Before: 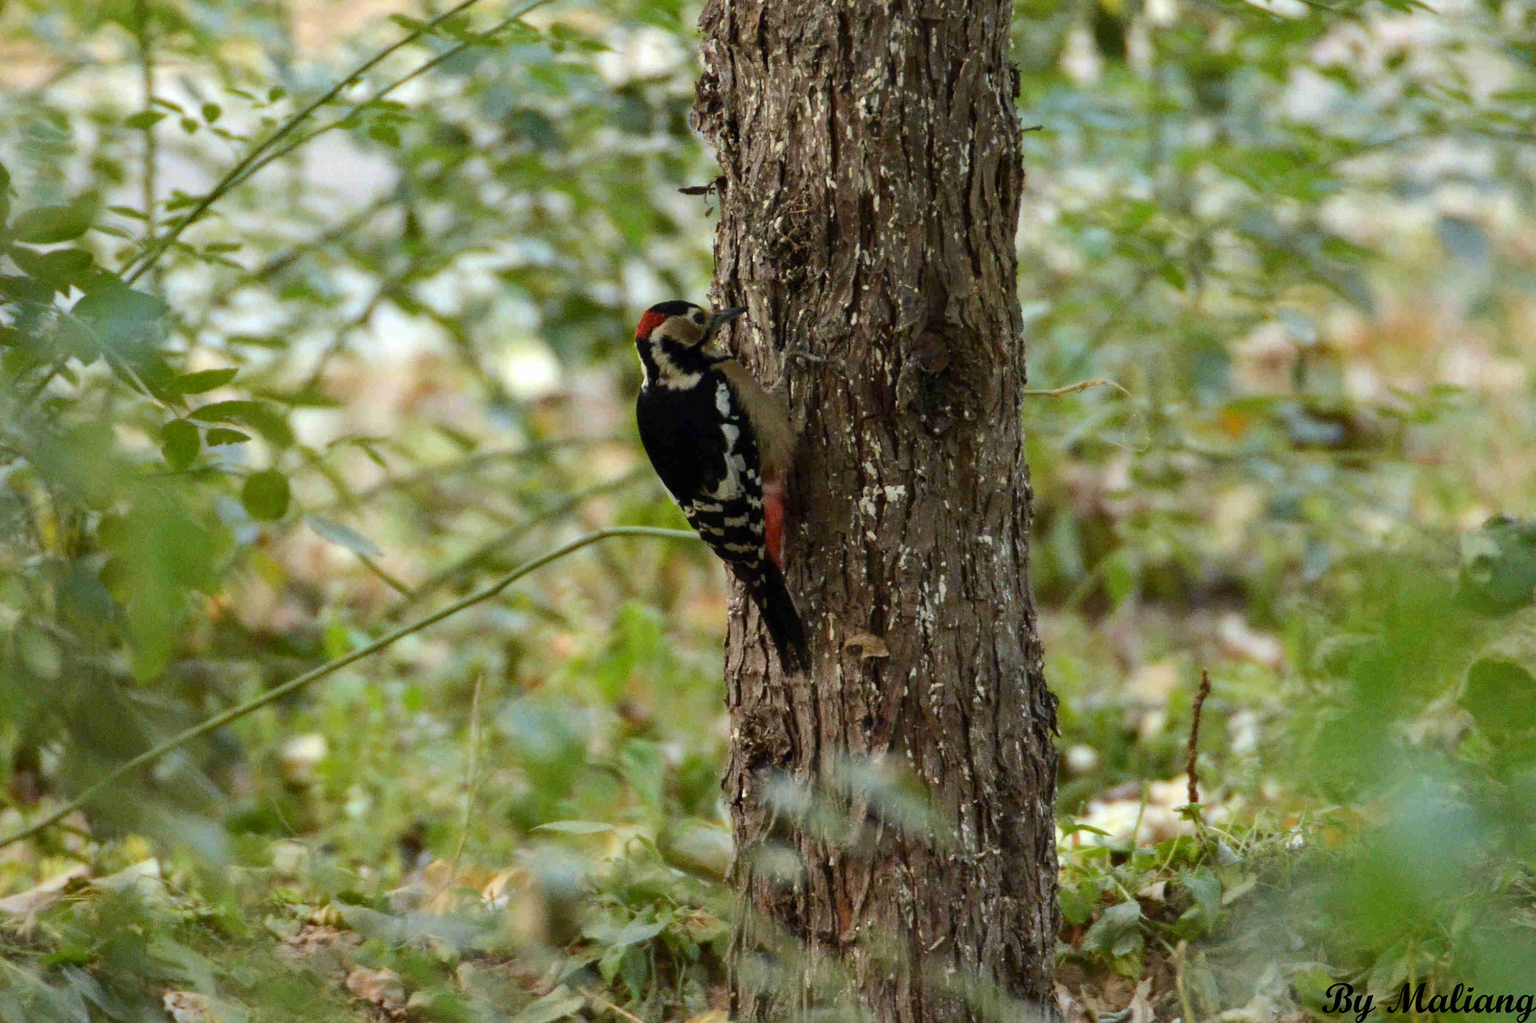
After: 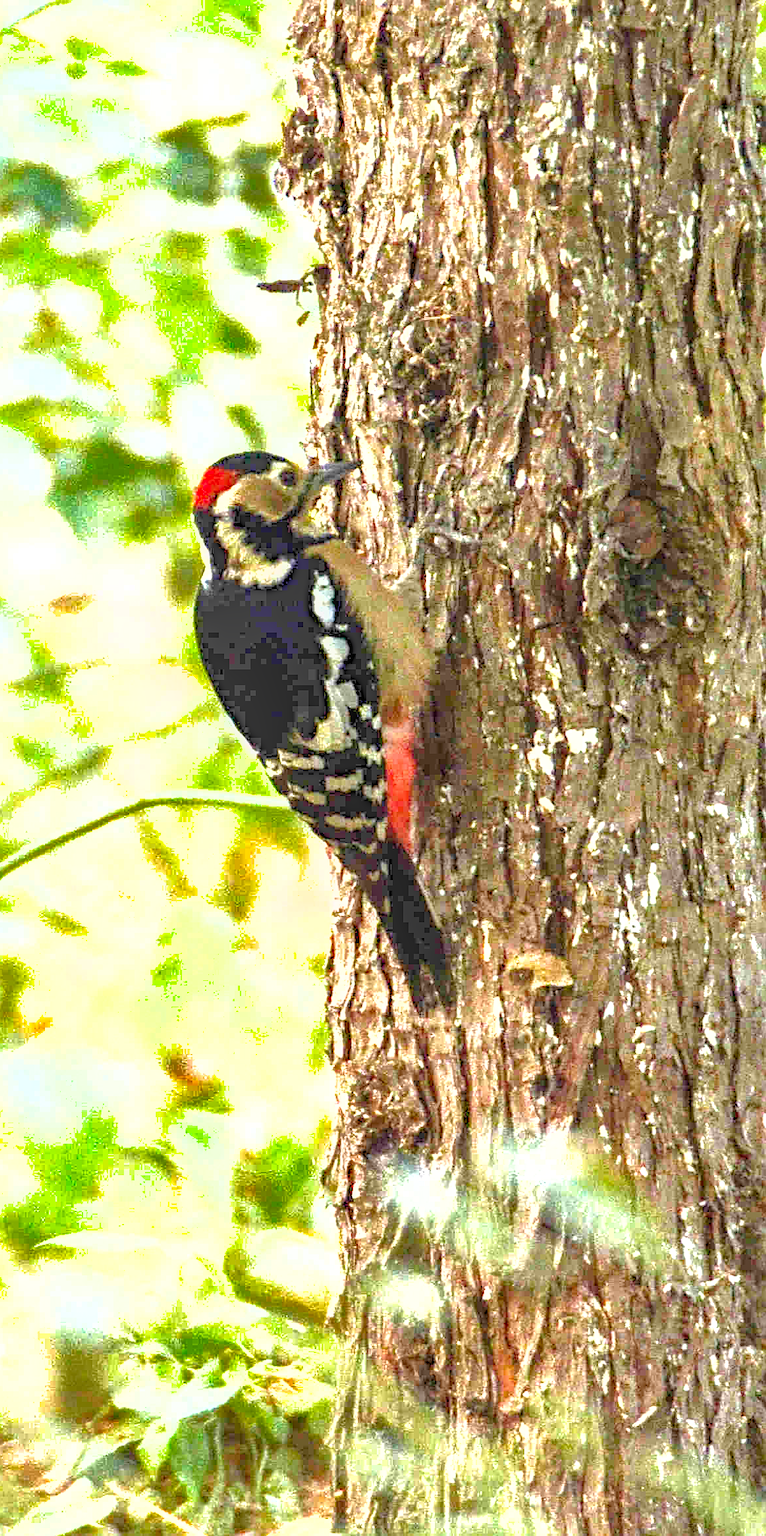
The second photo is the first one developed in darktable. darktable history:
haze removal: compatibility mode true, adaptive false
exposure: black level correction -0.002, exposure 0.545 EV, compensate exposure bias true, compensate highlight preservation false
sharpen: on, module defaults
crop: left 33.039%, right 33.692%
levels: levels [0.036, 0.364, 0.827]
local contrast: on, module defaults
shadows and highlights: on, module defaults
